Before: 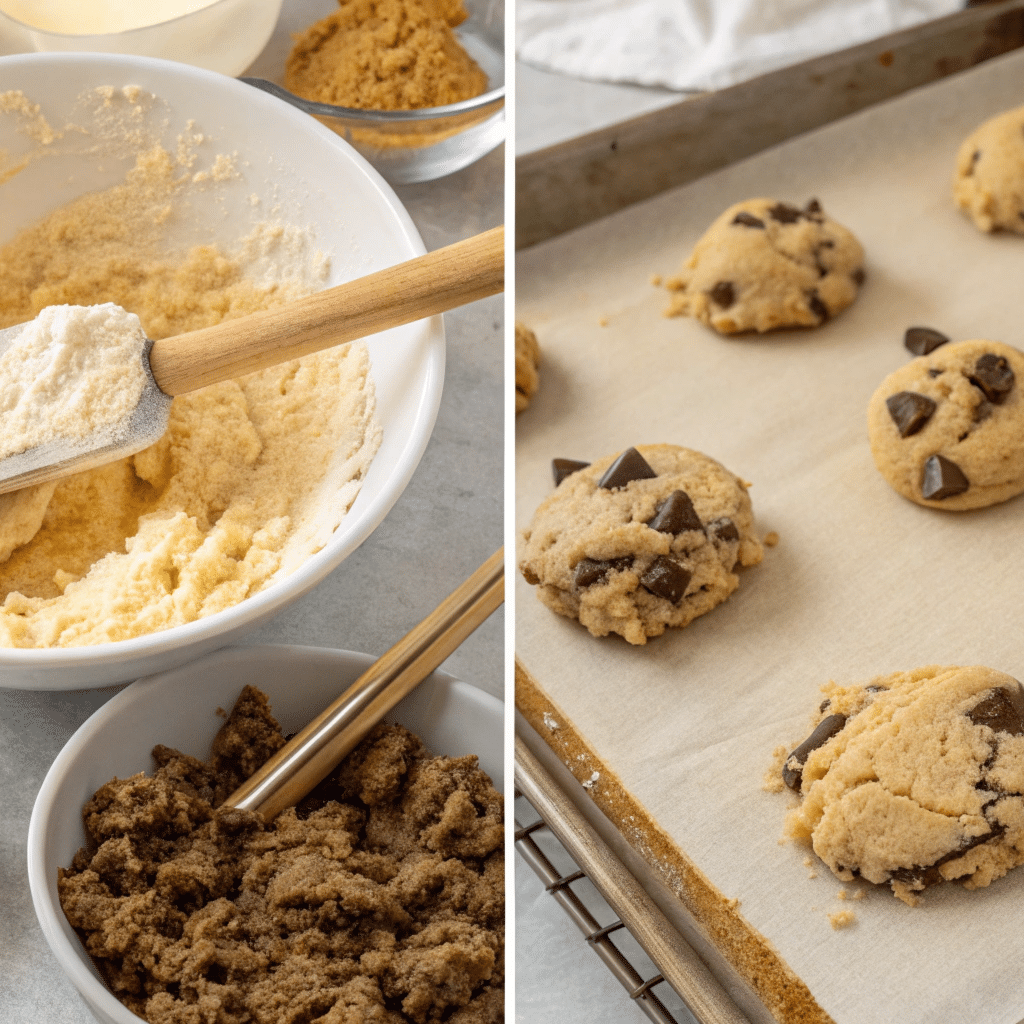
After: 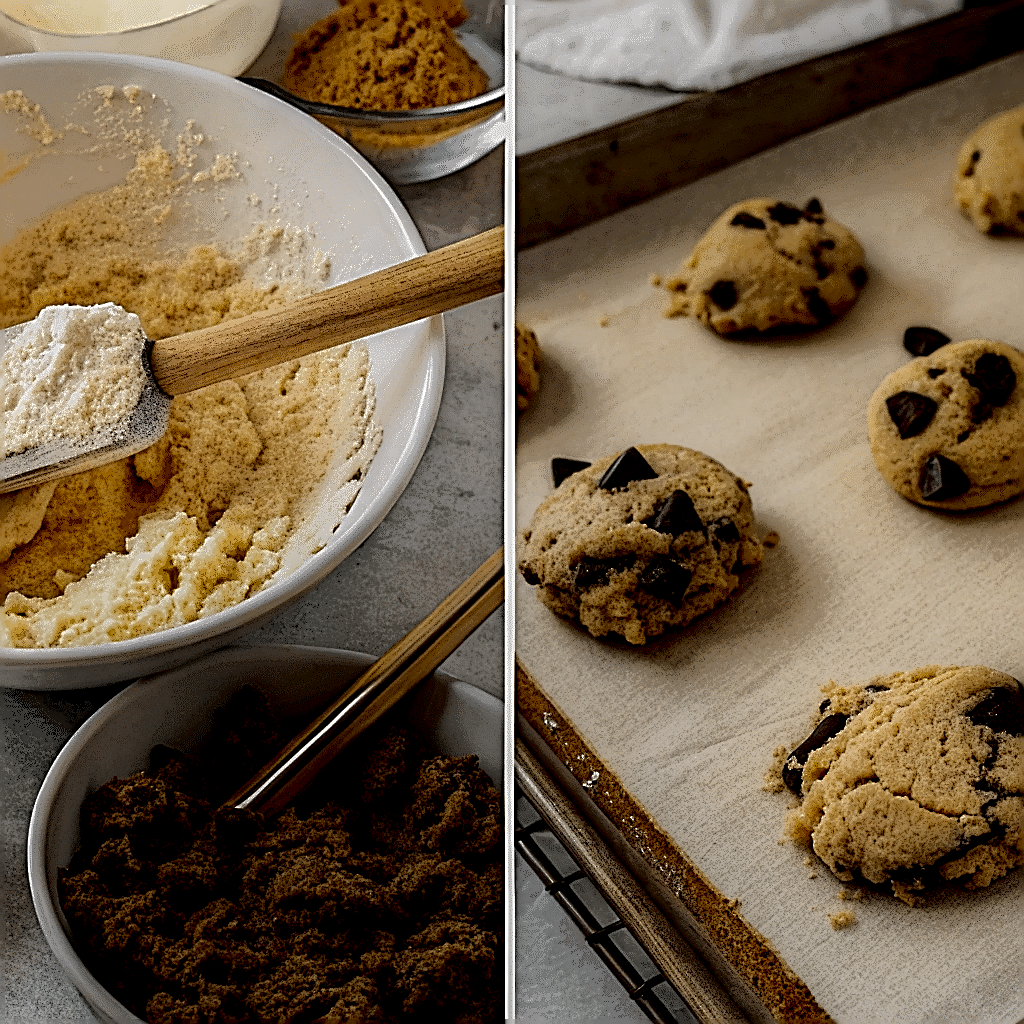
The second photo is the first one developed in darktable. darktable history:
local contrast: highlights 4%, shadows 238%, detail 164%, midtone range 0.004
sharpen: amount 1.992
